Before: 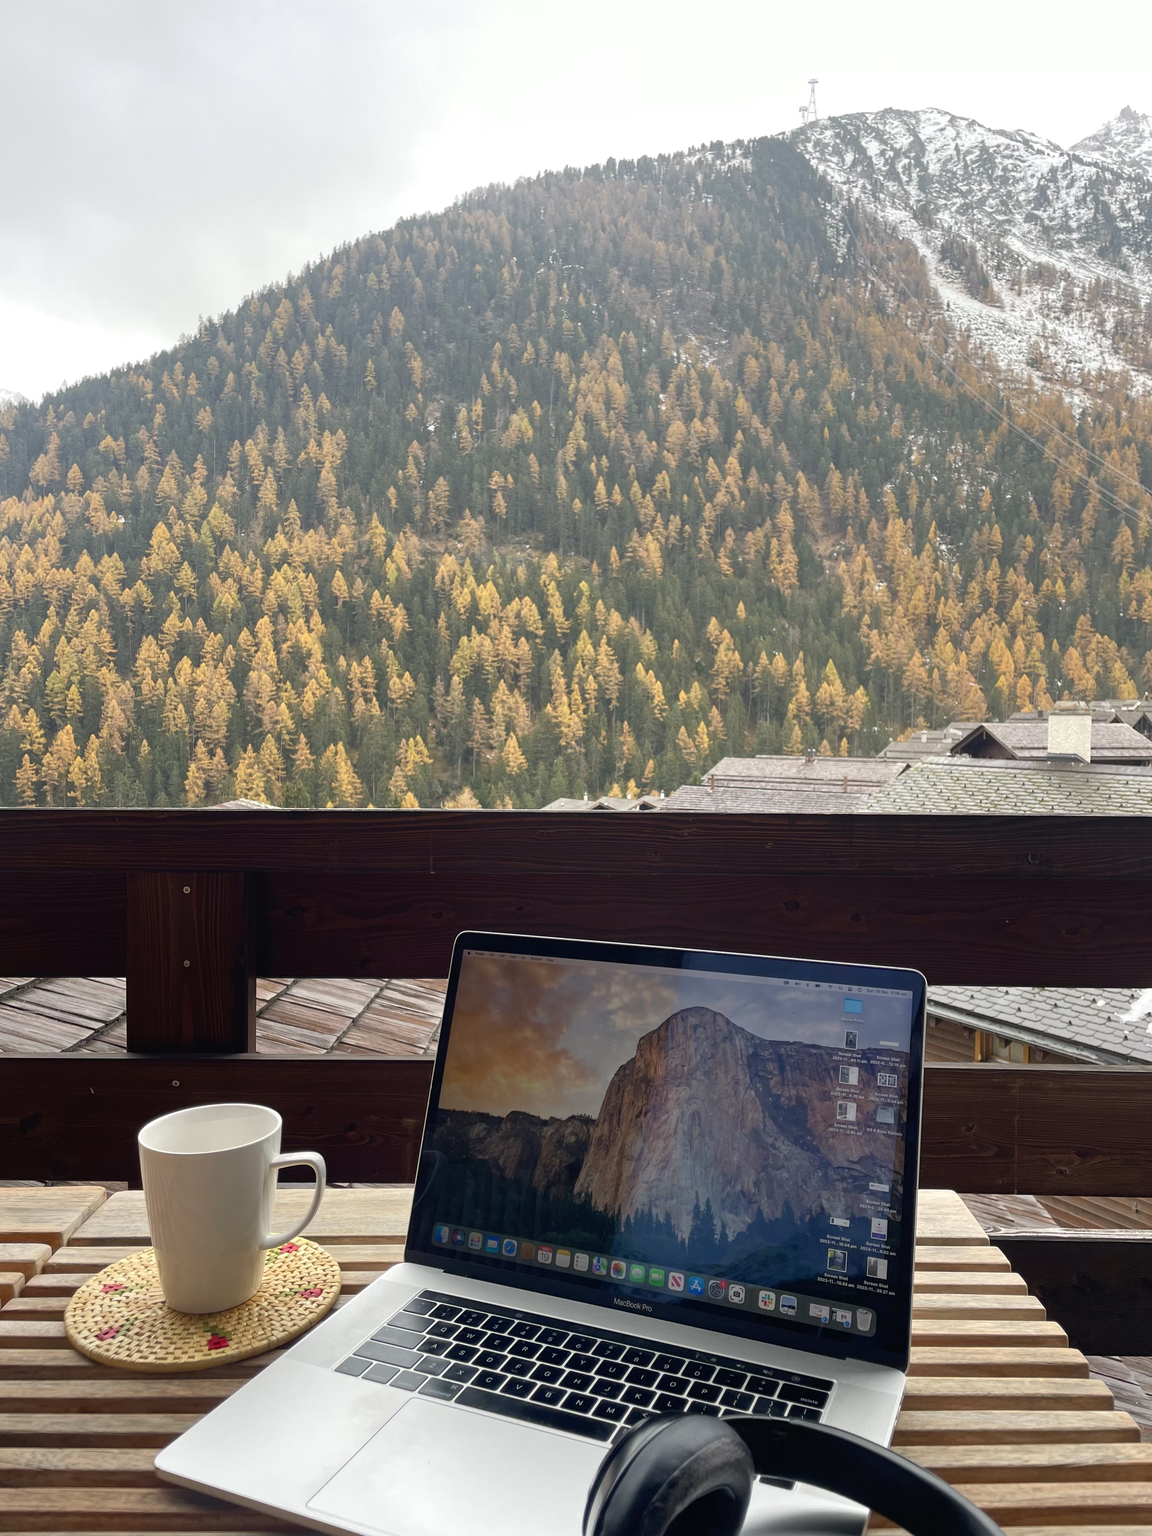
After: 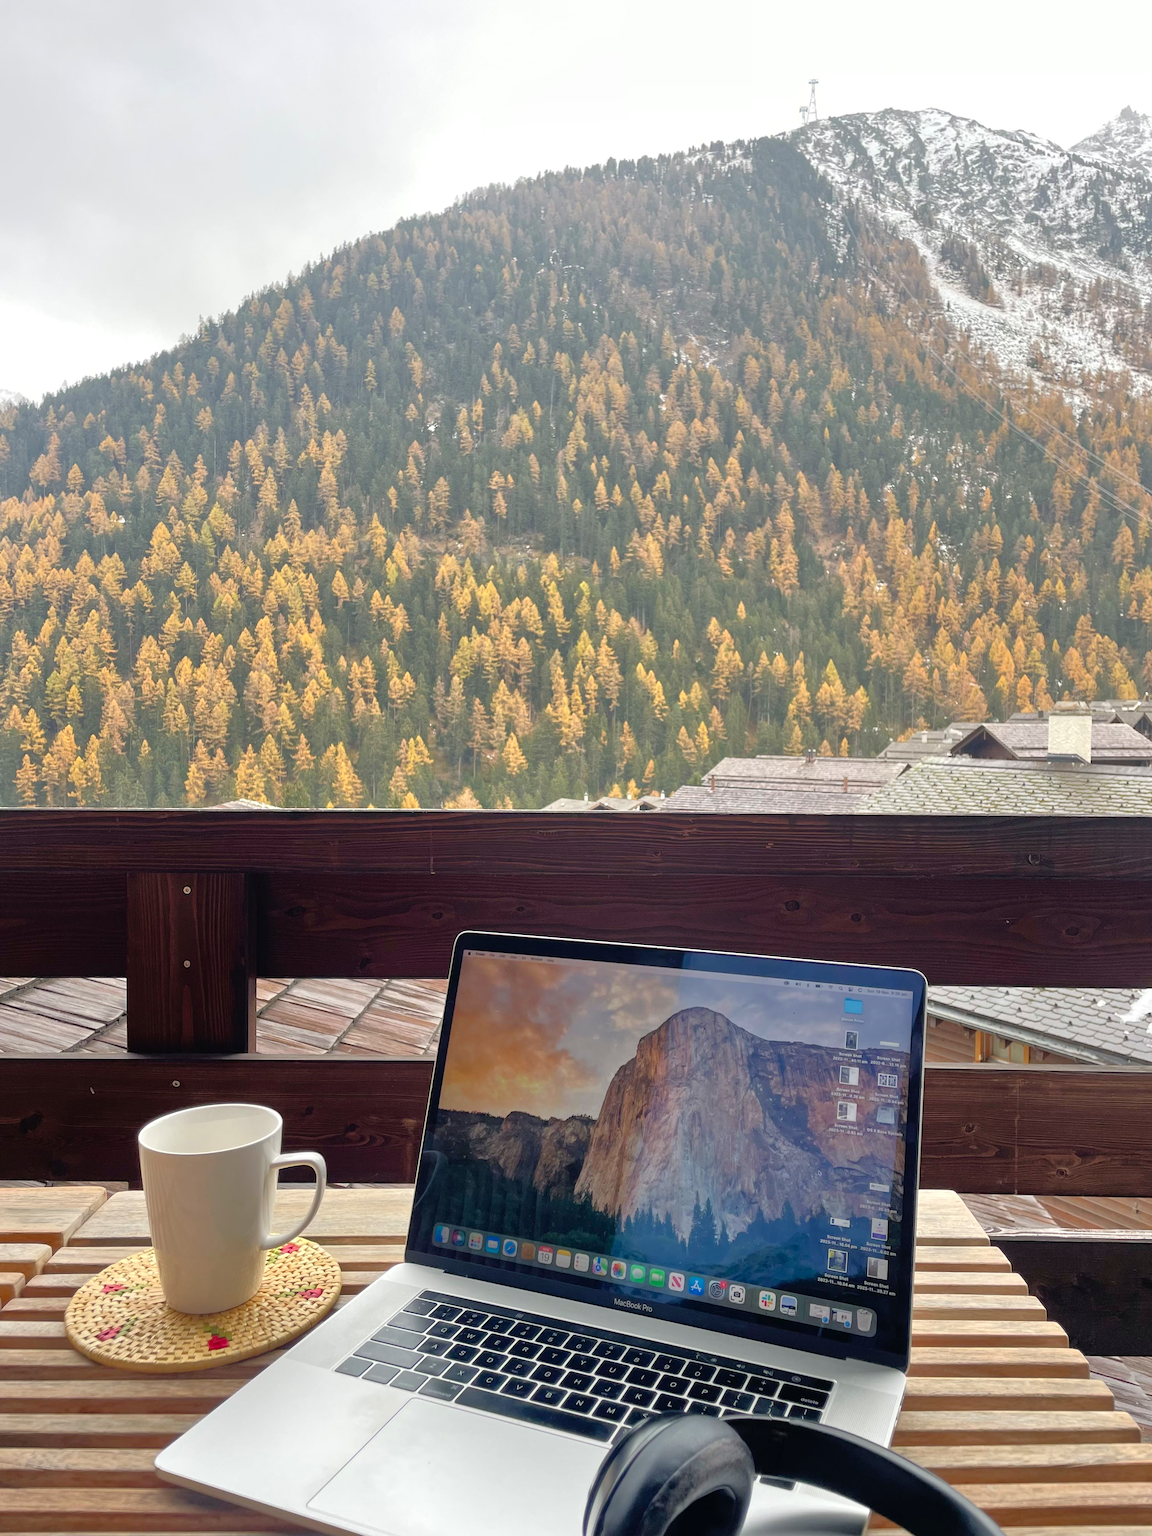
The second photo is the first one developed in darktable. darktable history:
tone equalizer: -7 EV 0.151 EV, -6 EV 0.634 EV, -5 EV 1.13 EV, -4 EV 1.35 EV, -3 EV 1.14 EV, -2 EV 0.6 EV, -1 EV 0.154 EV
